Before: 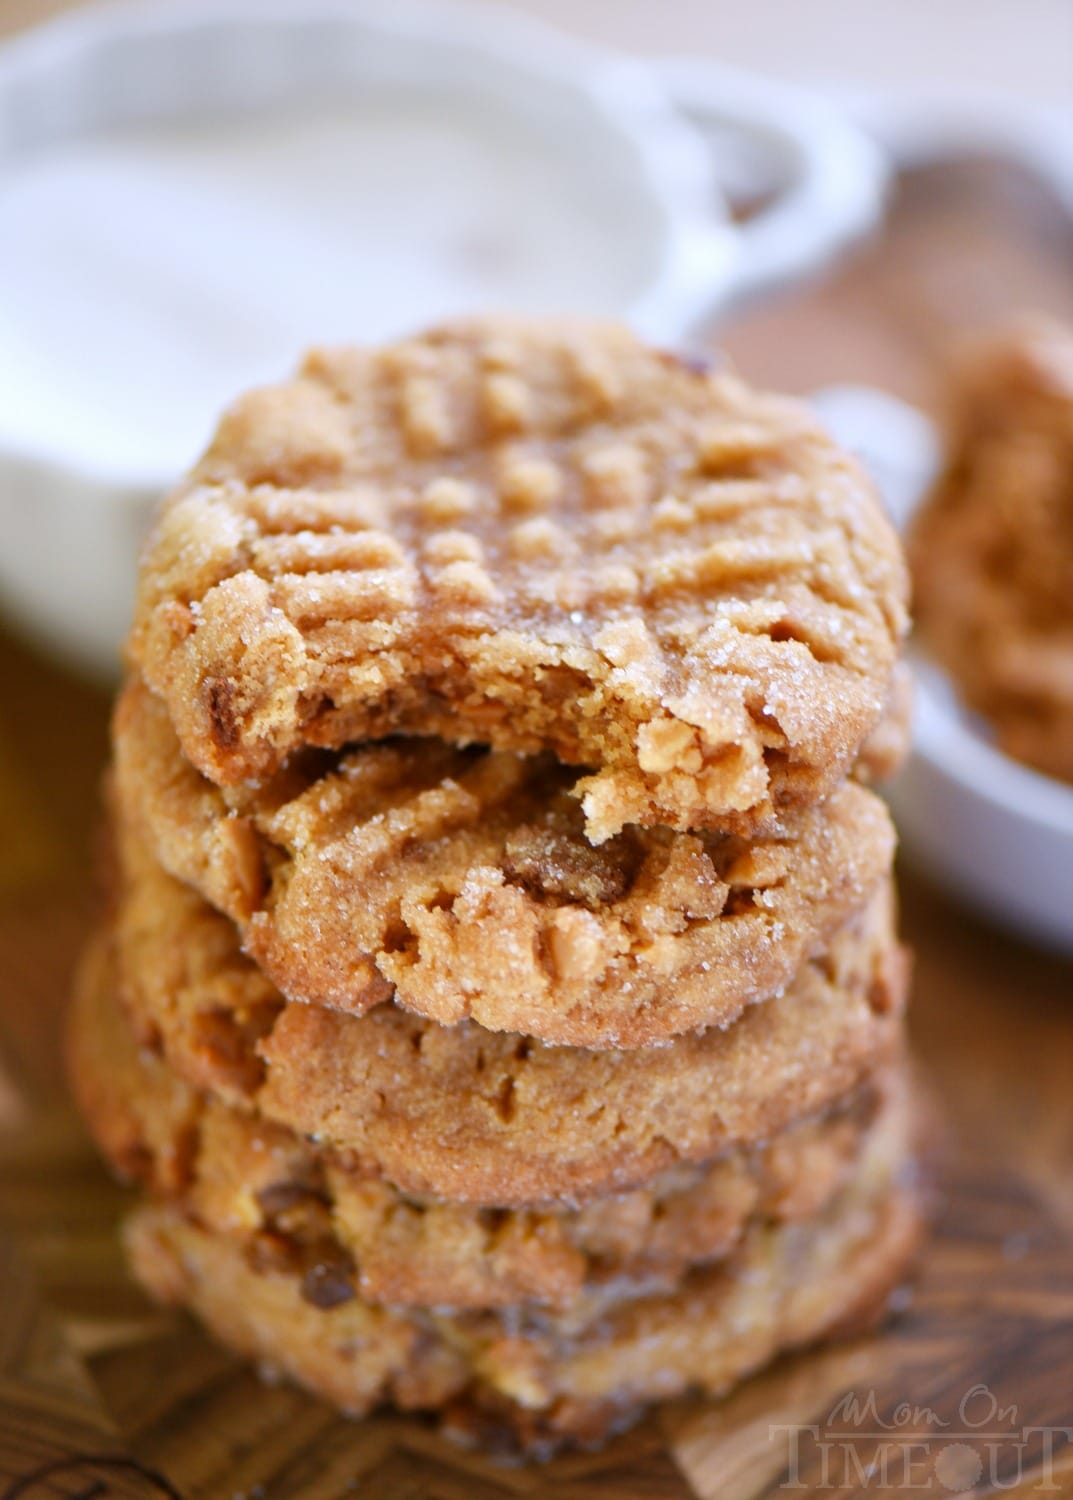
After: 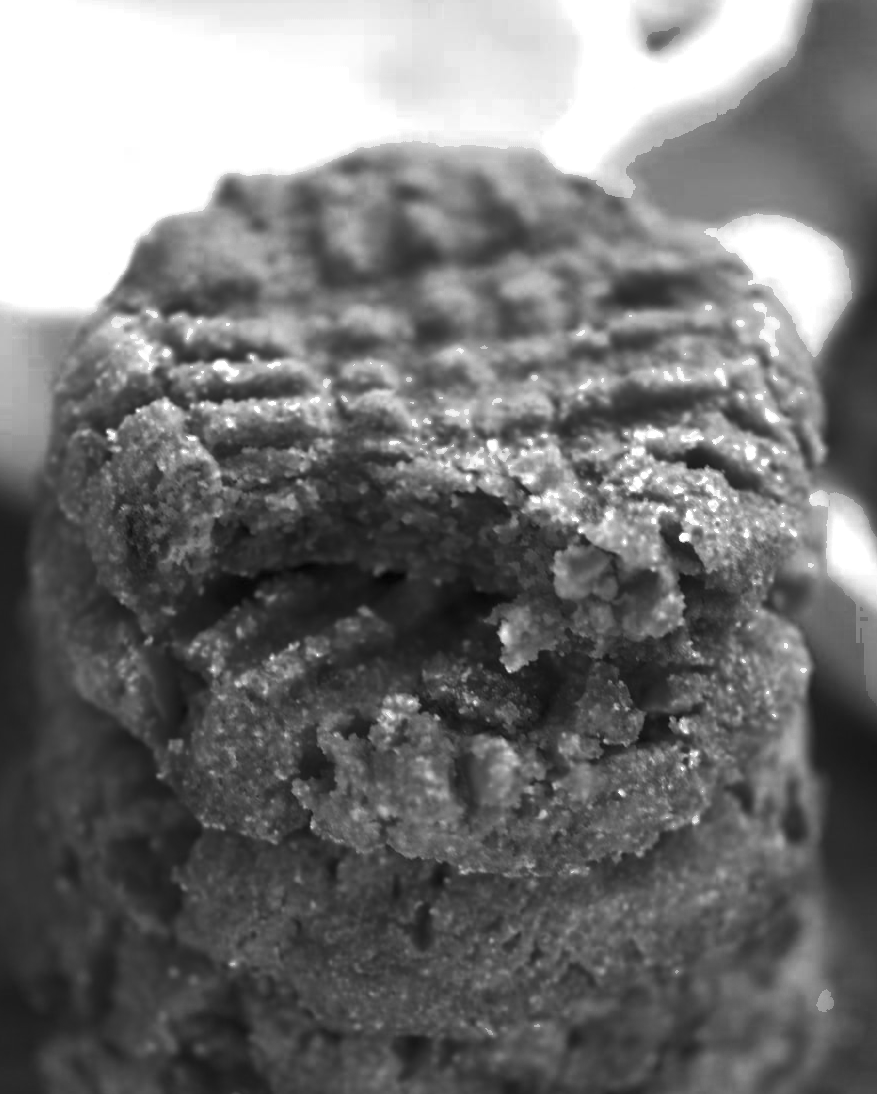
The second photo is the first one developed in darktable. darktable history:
tone equalizer: on, module defaults
crop: left 7.843%, top 11.576%, right 10.418%, bottom 15.445%
exposure: compensate exposure bias true, compensate highlight preservation false
color zones: curves: ch0 [(0.287, 0.048) (0.493, 0.484) (0.737, 0.816)]; ch1 [(0, 0) (0.143, 0) (0.286, 0) (0.429, 0) (0.571, 0) (0.714, 0) (0.857, 0)]
